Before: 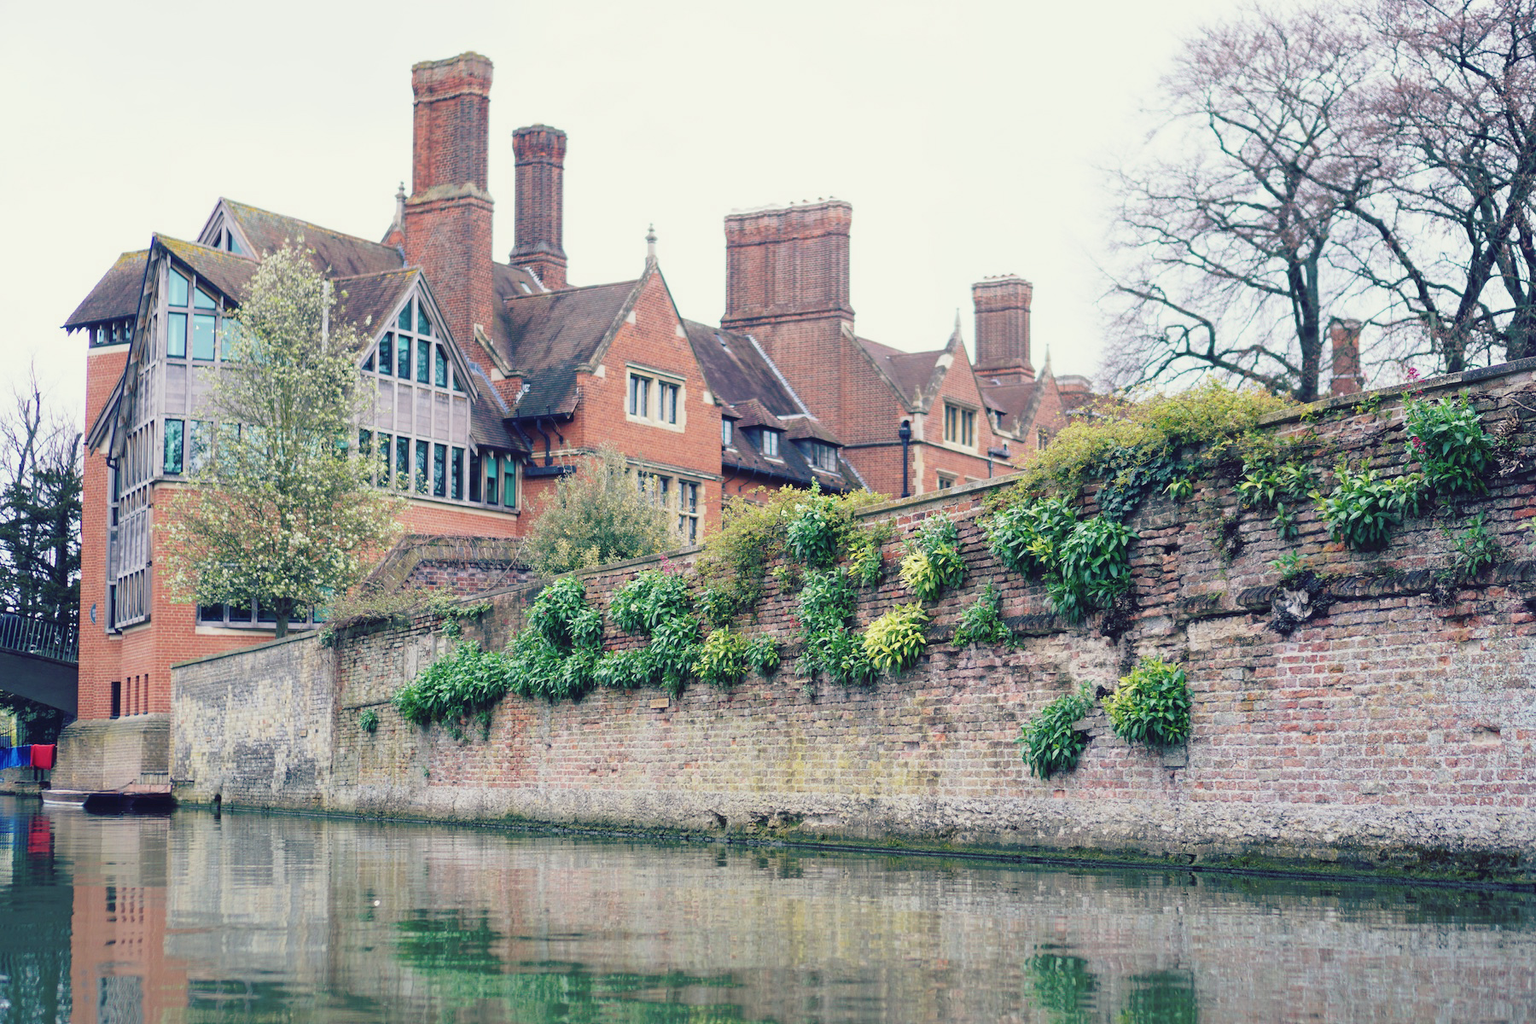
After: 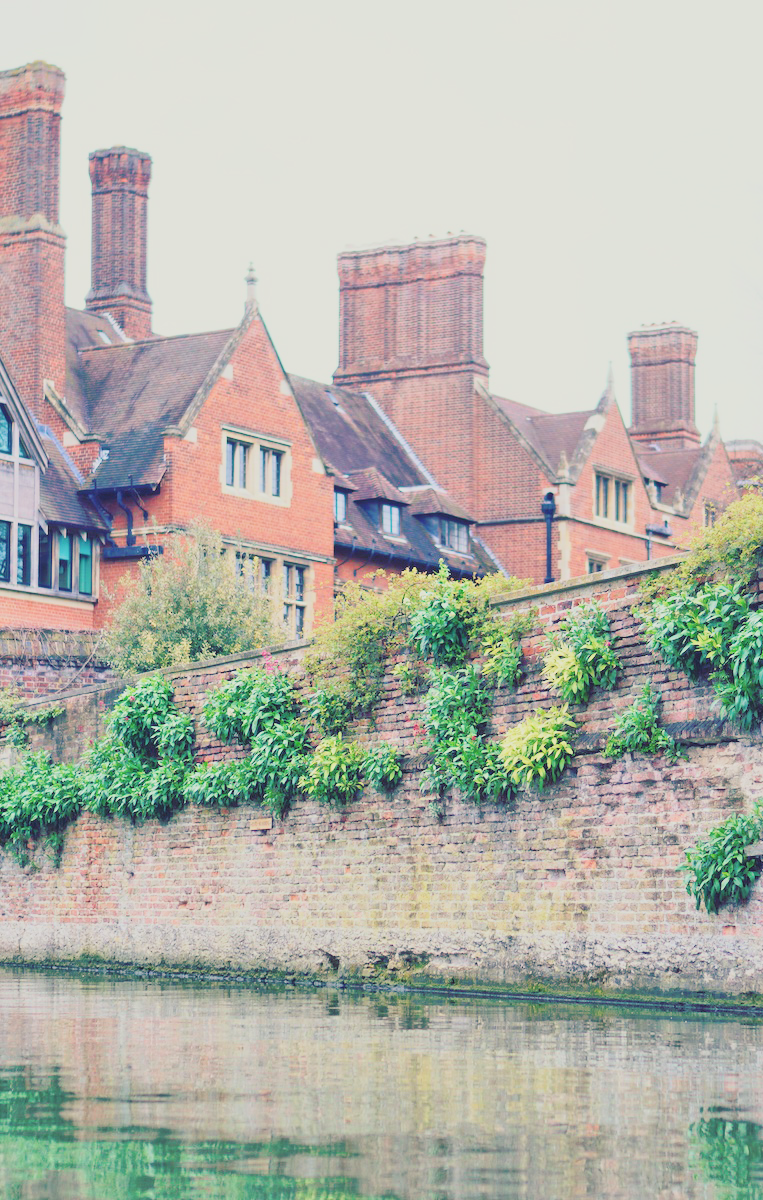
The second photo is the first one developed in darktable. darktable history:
filmic rgb: black relative exposure -7.65 EV, white relative exposure 4.56 EV, hardness 3.61, color science v5 (2021), contrast in shadows safe, contrast in highlights safe
tone equalizer: -7 EV 0.142 EV, -6 EV 0.612 EV, -5 EV 1.19 EV, -4 EV 1.33 EV, -3 EV 1.17 EV, -2 EV 0.6 EV, -1 EV 0.159 EV
contrast brightness saturation: contrast 0.199, brightness 0.161, saturation 0.221
crop: left 28.451%, right 29.132%
